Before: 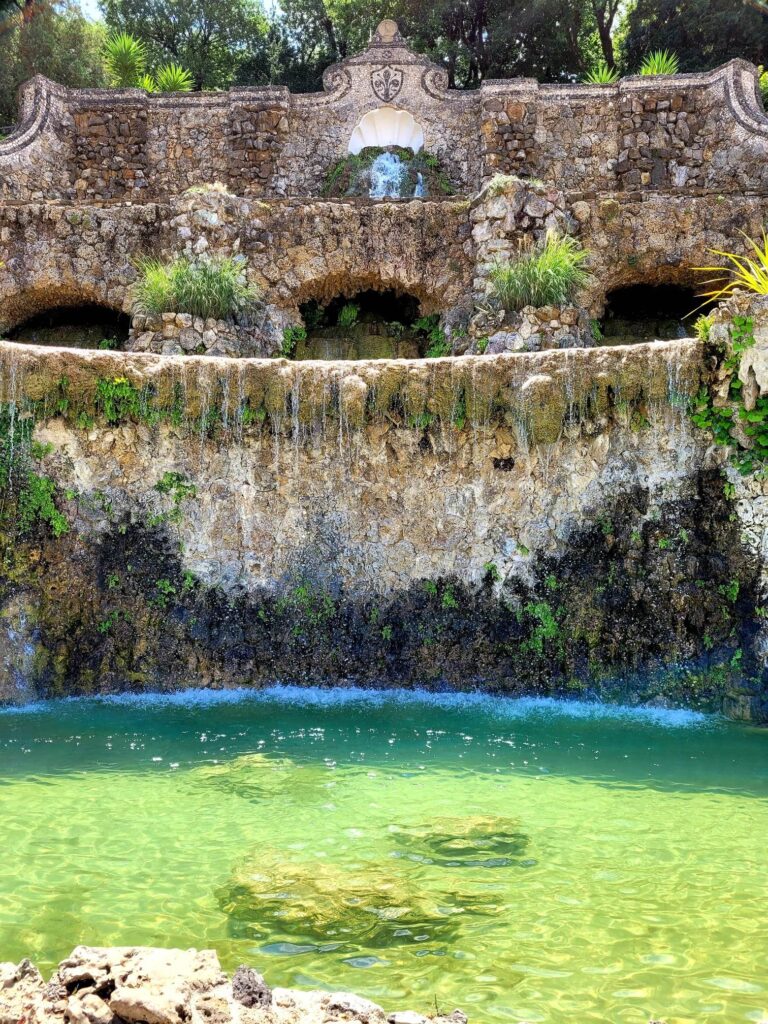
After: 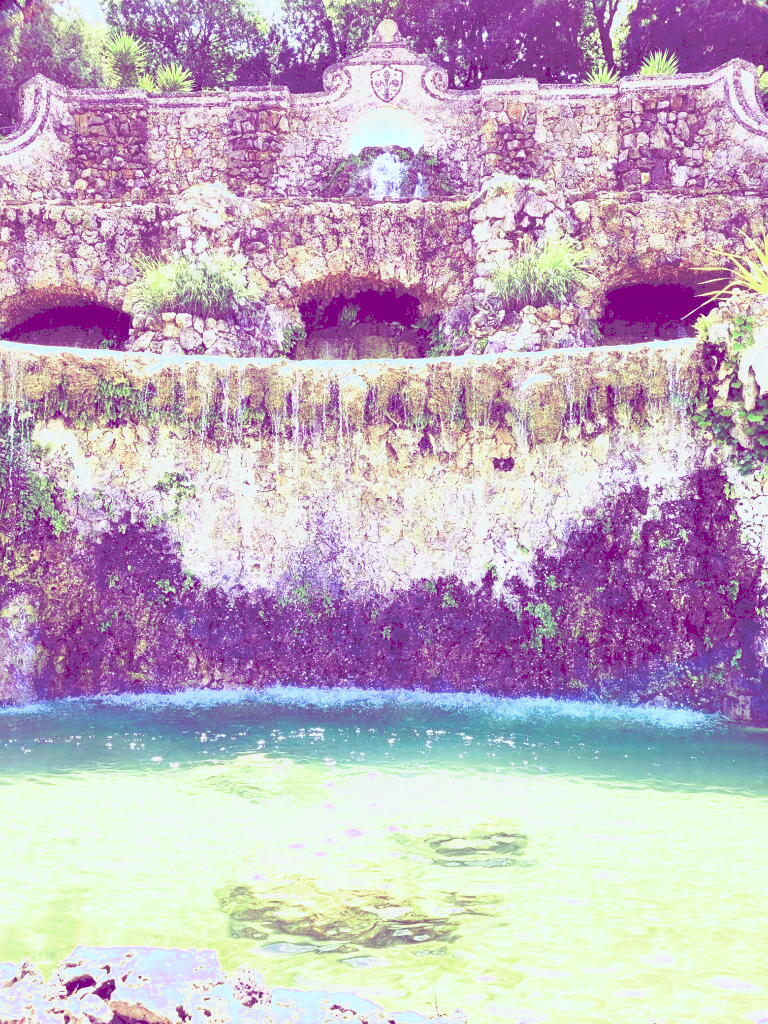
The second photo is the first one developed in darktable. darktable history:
tone curve: curves: ch0 [(0, 0) (0.003, 0.279) (0.011, 0.287) (0.025, 0.295) (0.044, 0.304) (0.069, 0.316) (0.1, 0.319) (0.136, 0.316) (0.177, 0.32) (0.224, 0.359) (0.277, 0.421) (0.335, 0.511) (0.399, 0.639) (0.468, 0.734) (0.543, 0.827) (0.623, 0.89) (0.709, 0.944) (0.801, 0.965) (0.898, 0.968) (1, 1)], preserve colors none
color look up table: target L [57.74, 67.46, 65.52, 94.84, 57.61, 46.69, 93.15, 93.01, 65.67, 73.73, 66.63, 66.1, 56, 54.97, 45.43, 38.51, 13.66, 200.74, 91.35, 73.07, 75.65, 66.78, 55.97, 39.35, 32.22, 38.38, 37.08, 35.59, 27.94, 92.85, 68.42, 68.9, 36.89, 57.47, 53.91, 52.79, 42.68, 36.32, 26.85, 19.74, 11.09, 13.69, 90.47, 95.73, 72.63, 60.76, 59.75, 50.31, 32.21], target a [28.27, 22.47, 0.426, -65.25, 14.85, -27.64, -74.7, -55.75, -51.25, -26.07, -1.801, -6.363, -42.13, -16.61, -24.69, -6.844, 55.79, 0, -87.96, 9.904, 1.857, -18.17, 24.68, 55.02, 42.48, 45.09, 14.85, 10.97, 39.95, -80.77, 1.723, 10.86, 56.99, 9.558, 22.26, 13.12, 33.06, 48.24, 41.08, 63.44, 52.64, 56.06, -88.56, -43.55, -22.92, -39.97, -20.79, -15.49, 5.254], target b [-73.75, -53.73, 38.98, 42.35, -73.82, 16.41, 54, 41.72, 2.646, 8.227, 29.11, -3.641, 30.84, 17, 1.108, -3.669, -33.85, -0.001, 84, -42.58, -9.163, 42.22, 4.295, -31.11, -3.969, -4.066, -6.231, 2.419, -11.04, -15.89, -57.17, -55.27, -61, -11.95, -12.45, -48.37, -33.44, -20.63, -21.02, -57.66, -44.88, -34.01, -18.8, -10.94, -49.28, -20.76, -67.21, -29.36, -31.27], num patches 49
